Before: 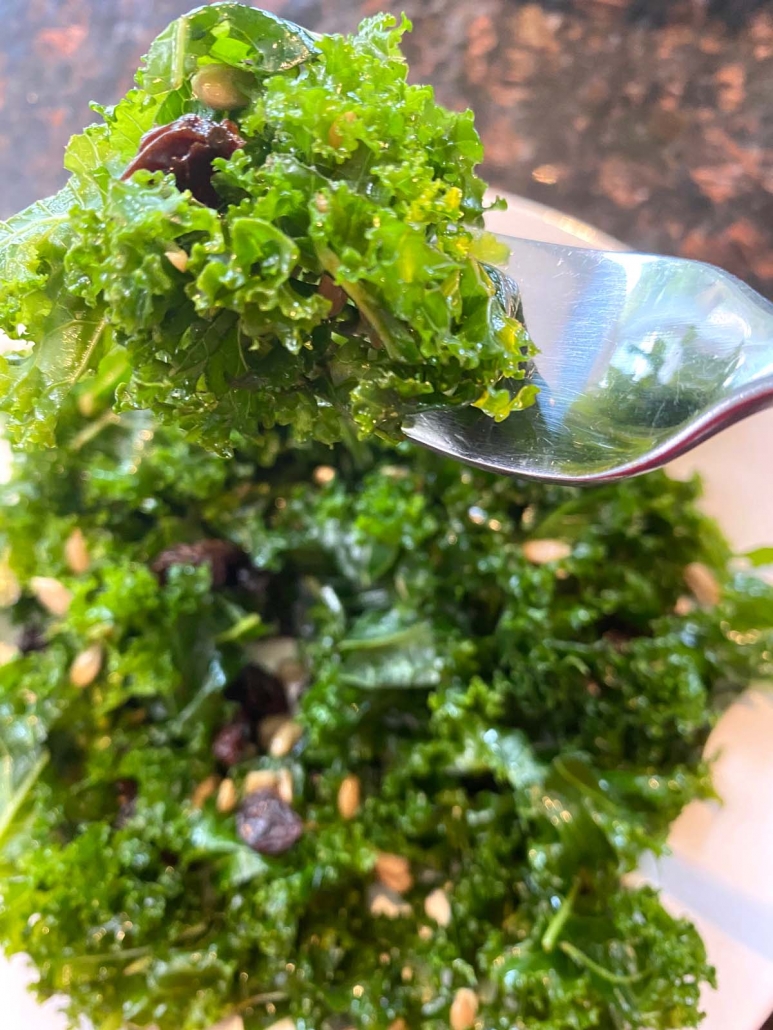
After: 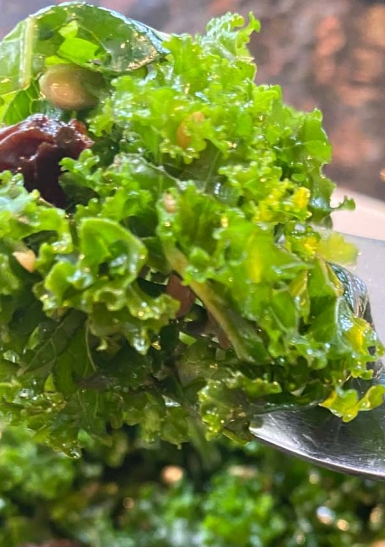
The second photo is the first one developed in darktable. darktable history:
crop: left 19.731%, right 30.416%, bottom 46.871%
